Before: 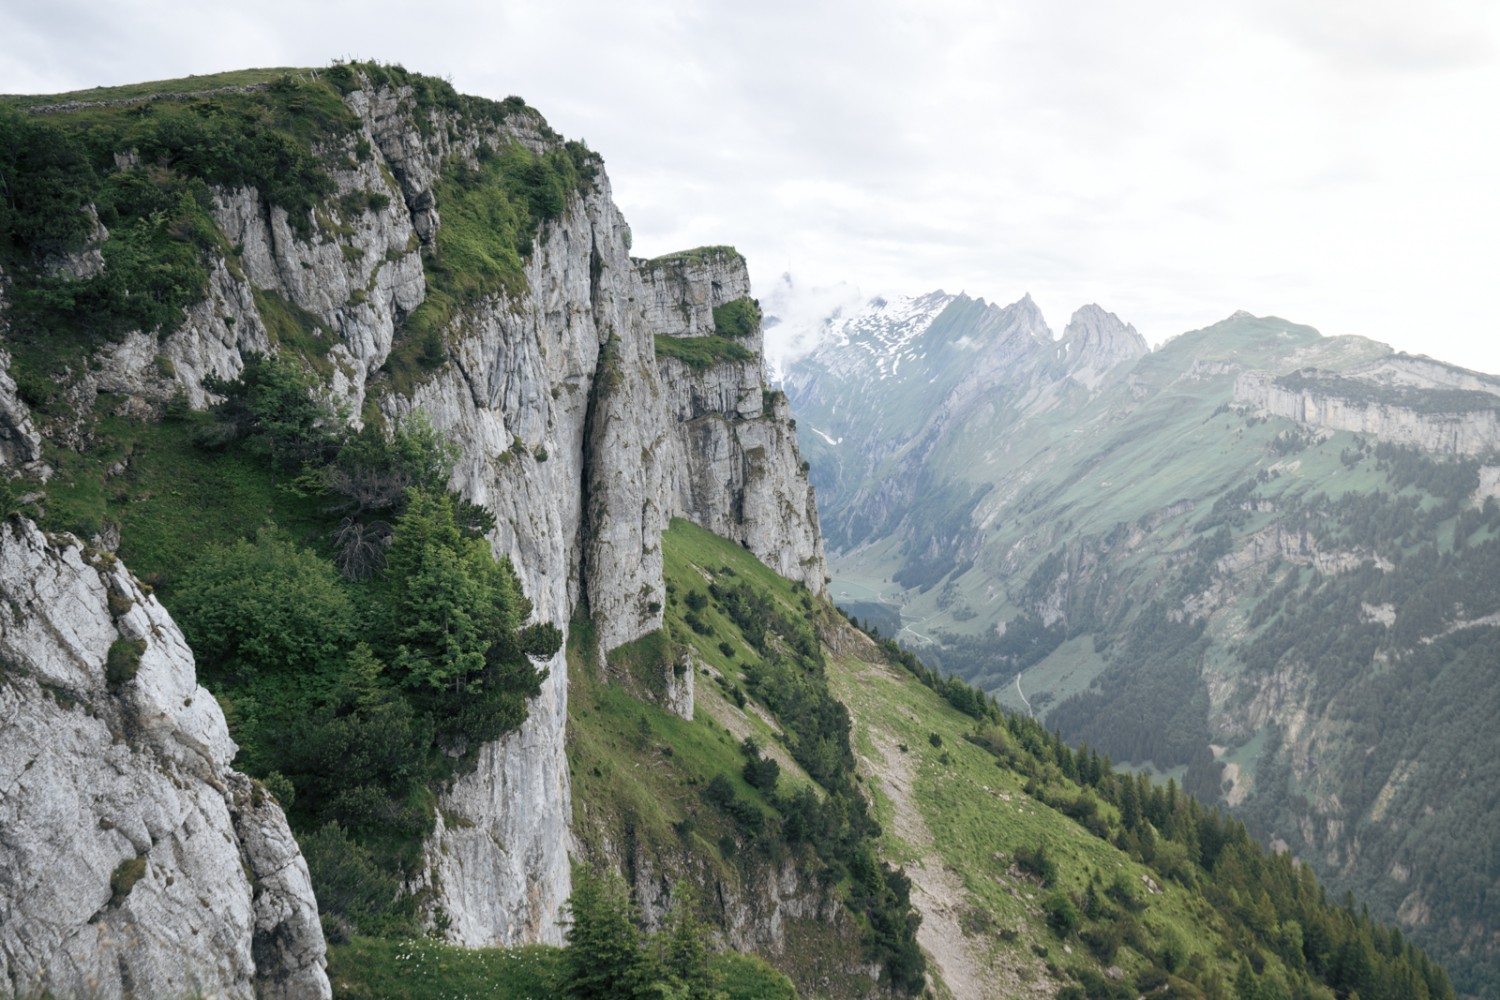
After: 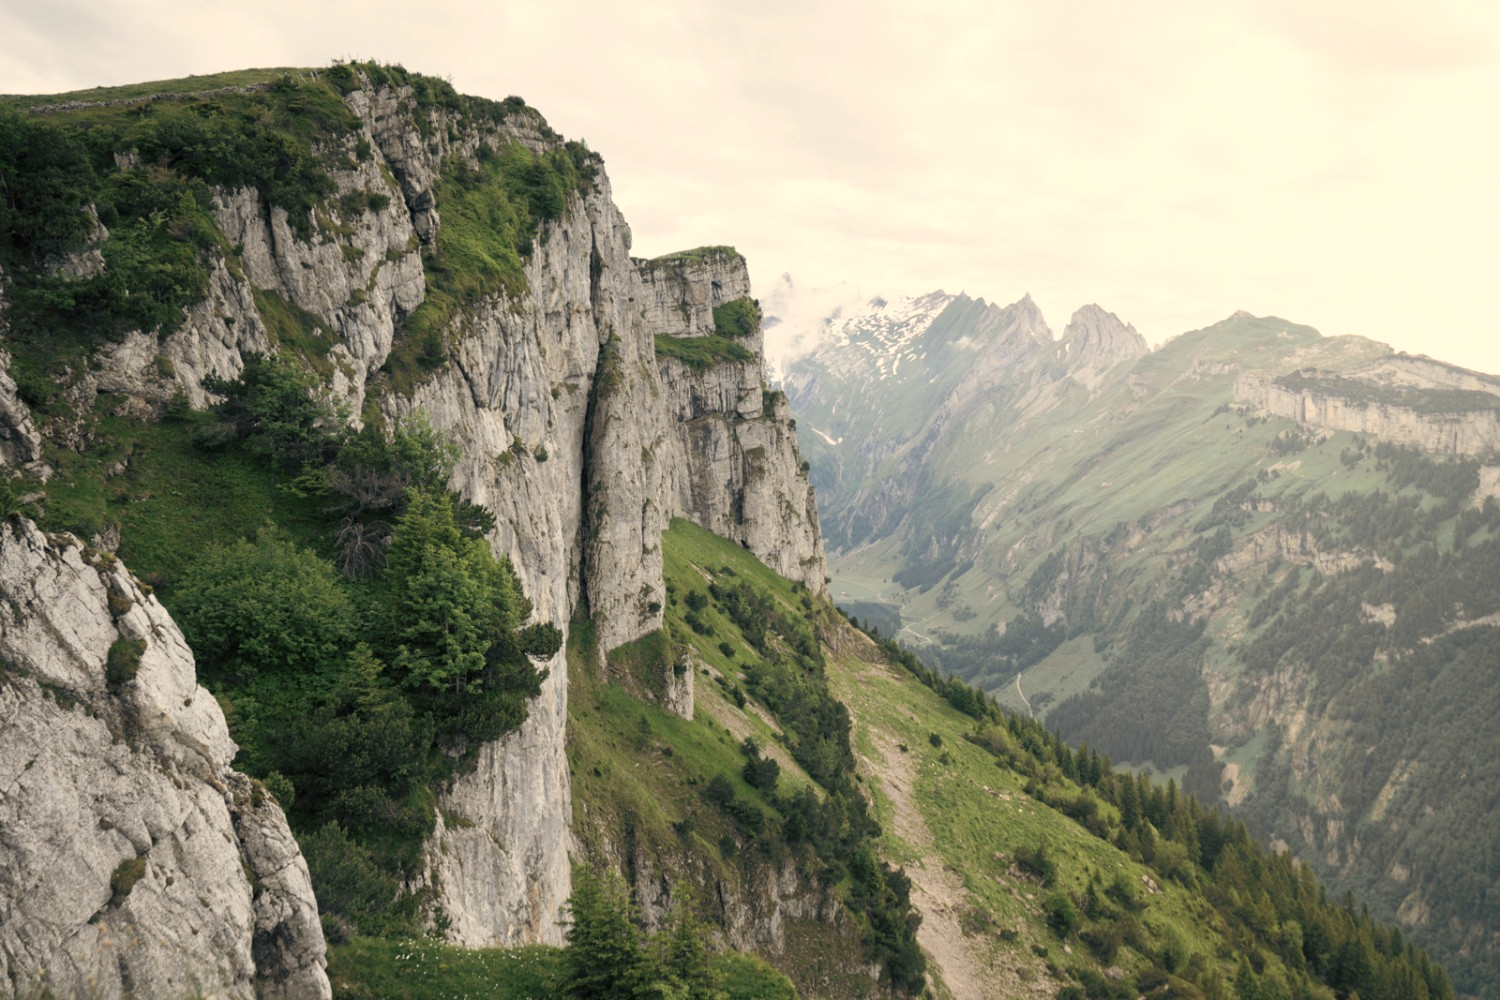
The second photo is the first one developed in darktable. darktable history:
white balance: red 1.029, blue 0.92
color correction: highlights a* 3.84, highlights b* 5.07
